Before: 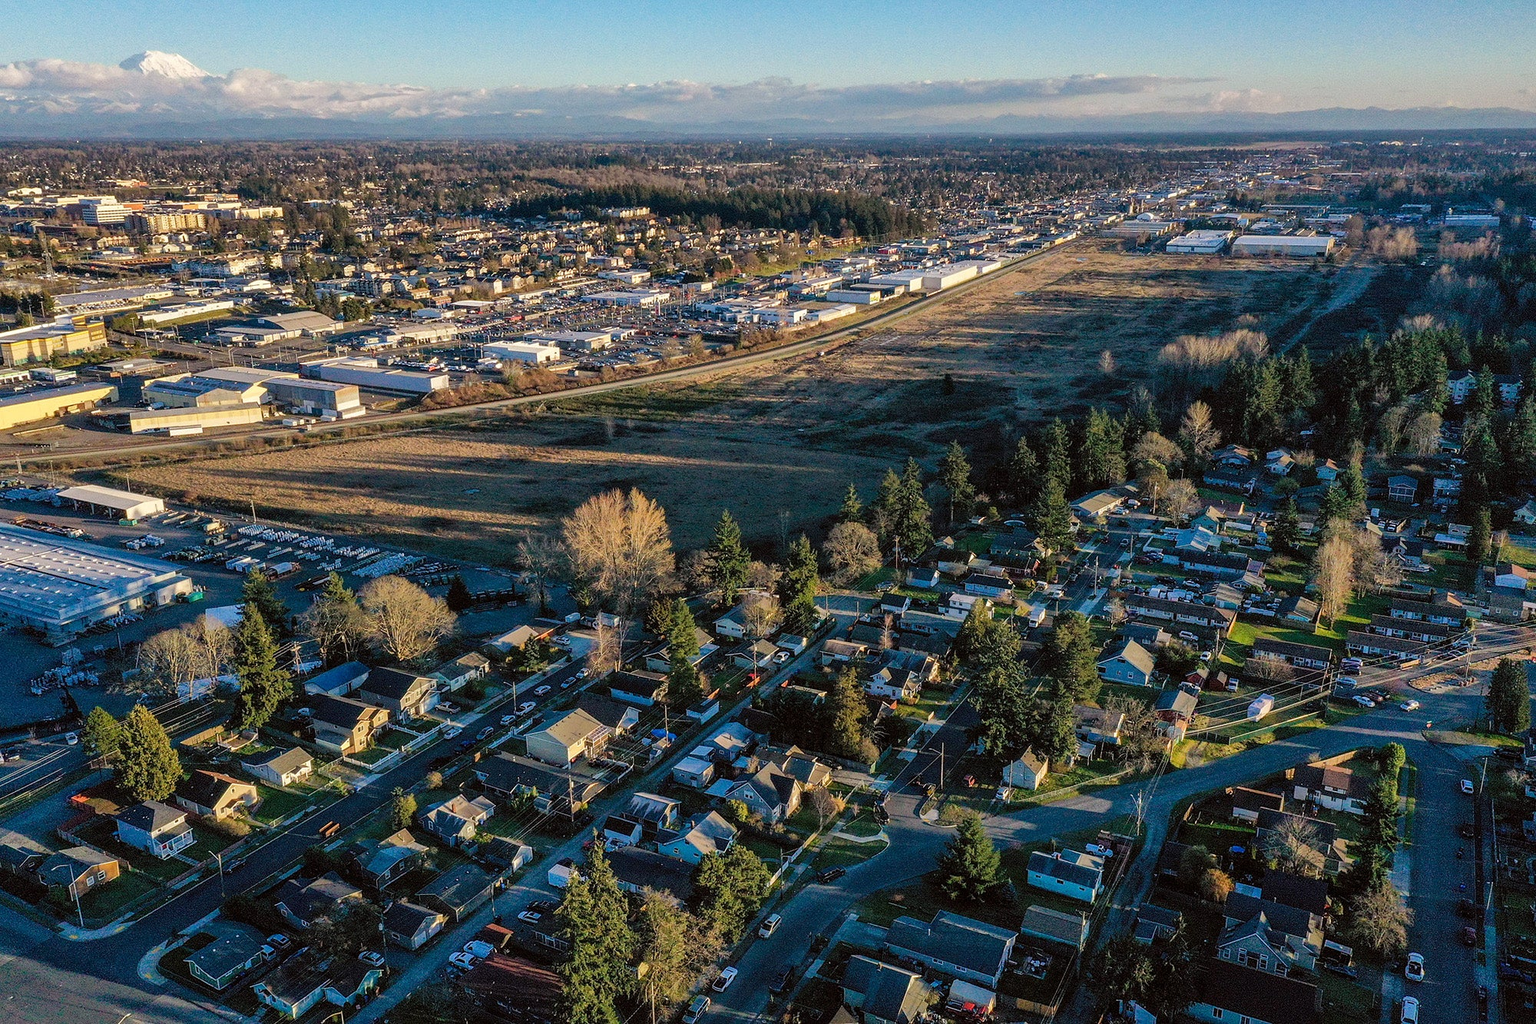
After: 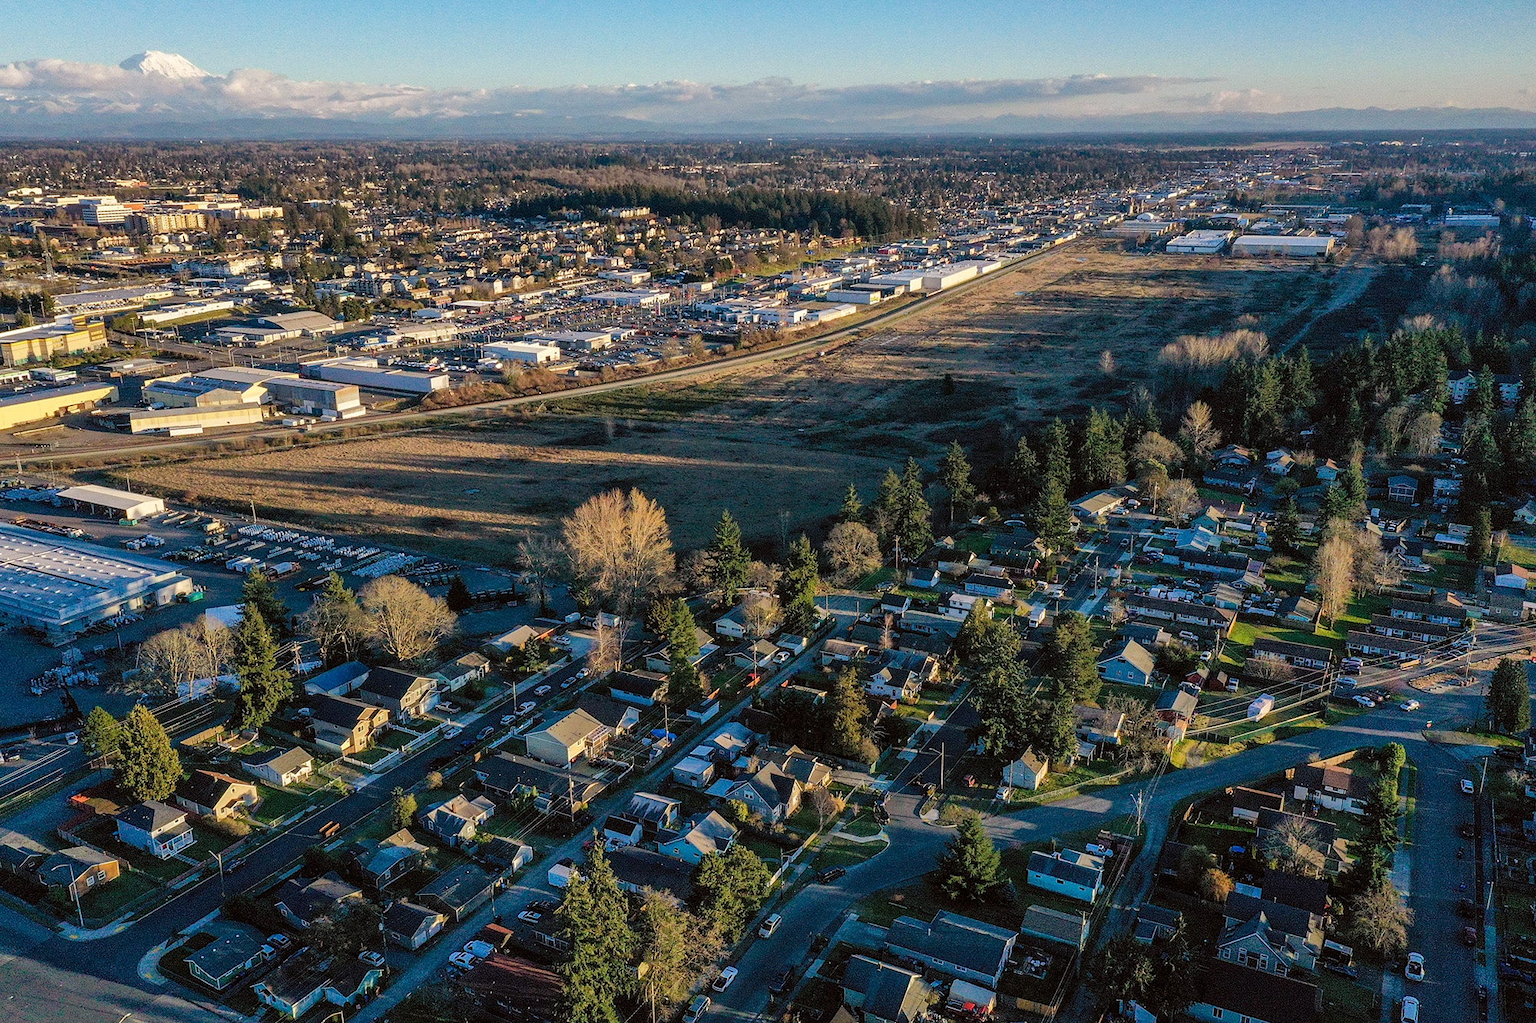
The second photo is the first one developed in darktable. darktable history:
levels: mode automatic, levels [0.008, 0.318, 0.836]
